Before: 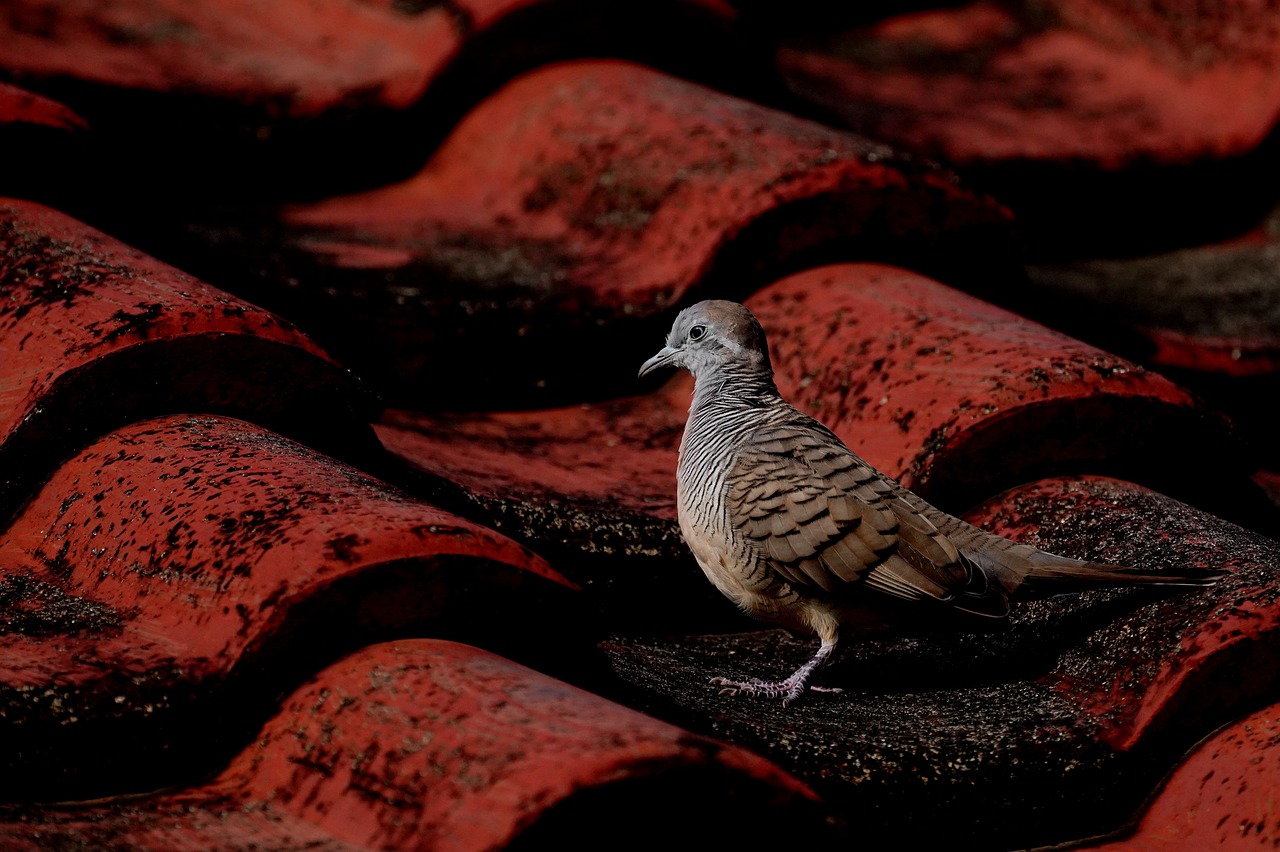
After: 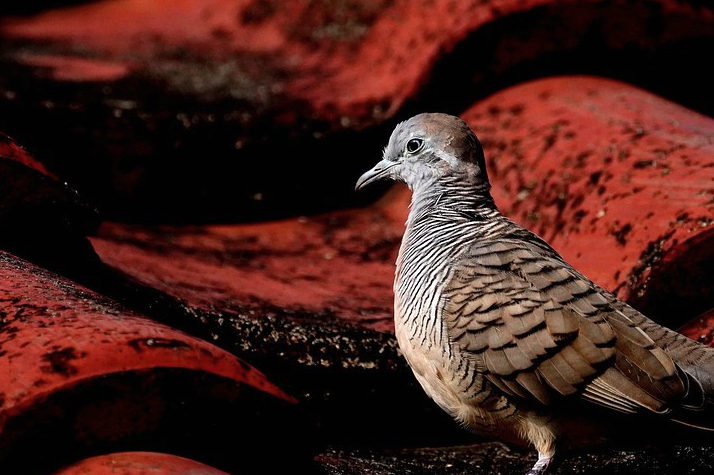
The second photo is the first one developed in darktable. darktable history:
exposure: black level correction 0, exposure 0.7 EV, compensate highlight preservation false
crop and rotate: left 22.13%, top 22.054%, right 22.026%, bottom 22.102%
color balance rgb: shadows lift › luminance -10%, highlights gain › luminance 10%, saturation formula JzAzBz (2021)
